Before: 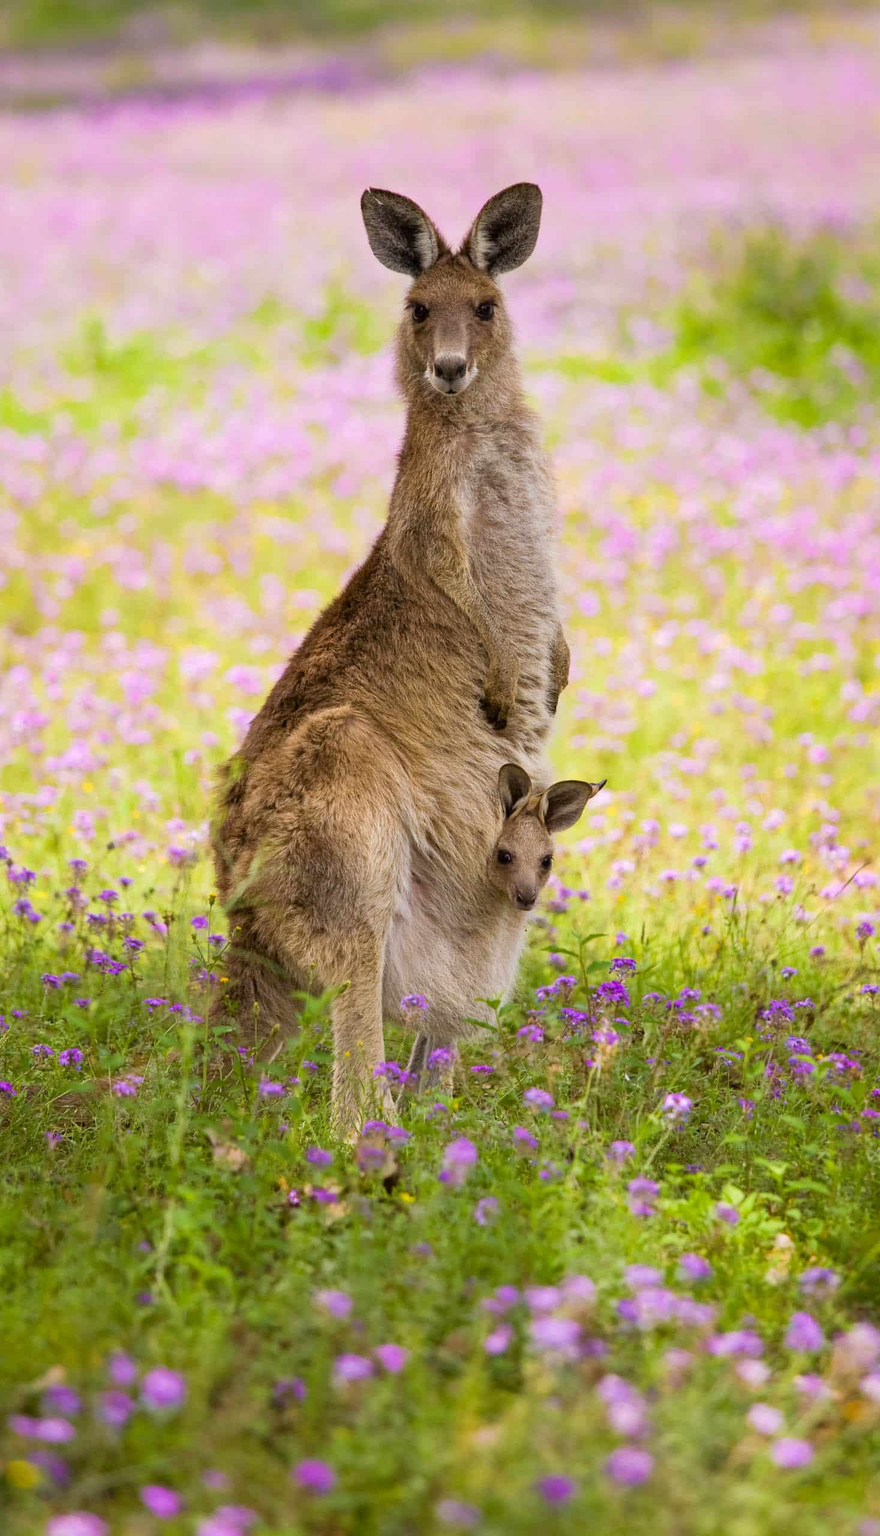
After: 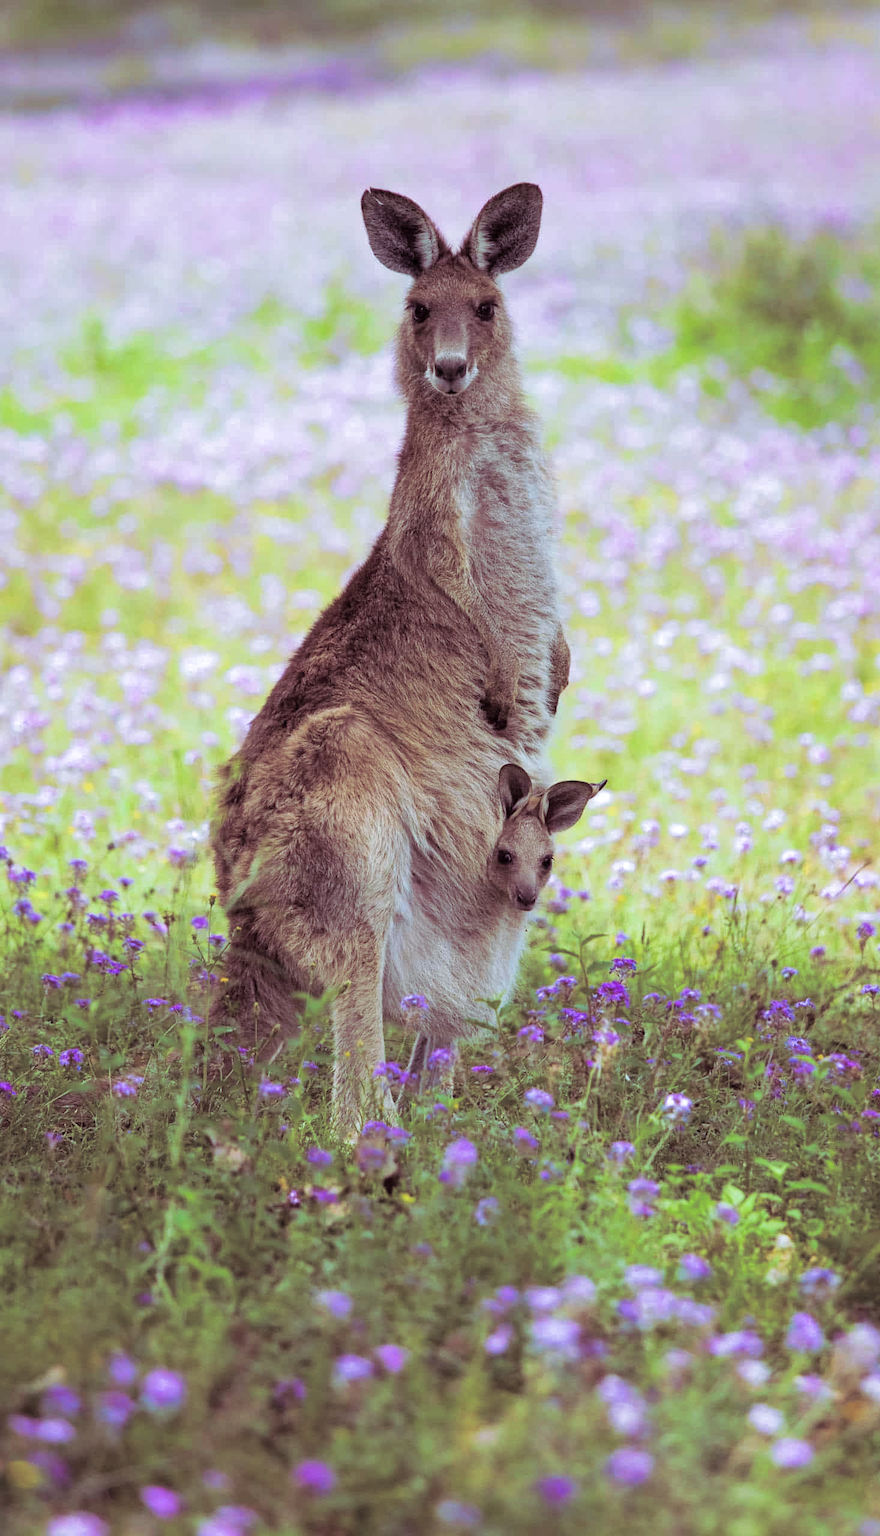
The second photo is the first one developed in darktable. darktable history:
color correction: highlights a* -9.73, highlights b* -21.22
split-toning: shadows › hue 316.8°, shadows › saturation 0.47, highlights › hue 201.6°, highlights › saturation 0, balance -41.97, compress 28.01%
